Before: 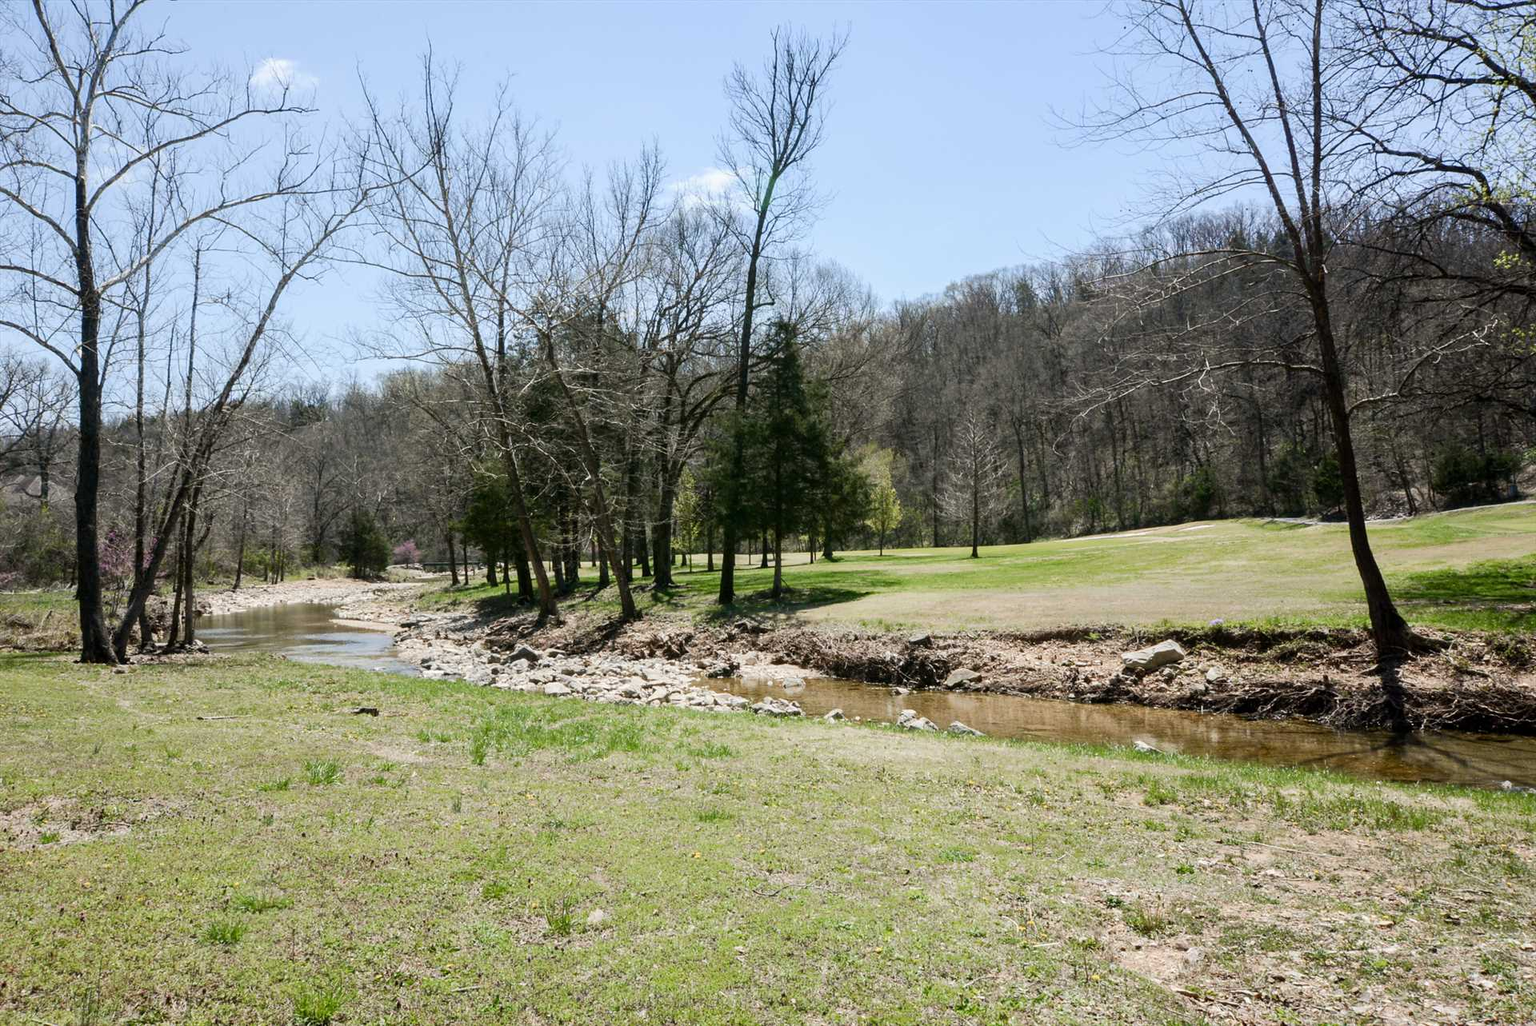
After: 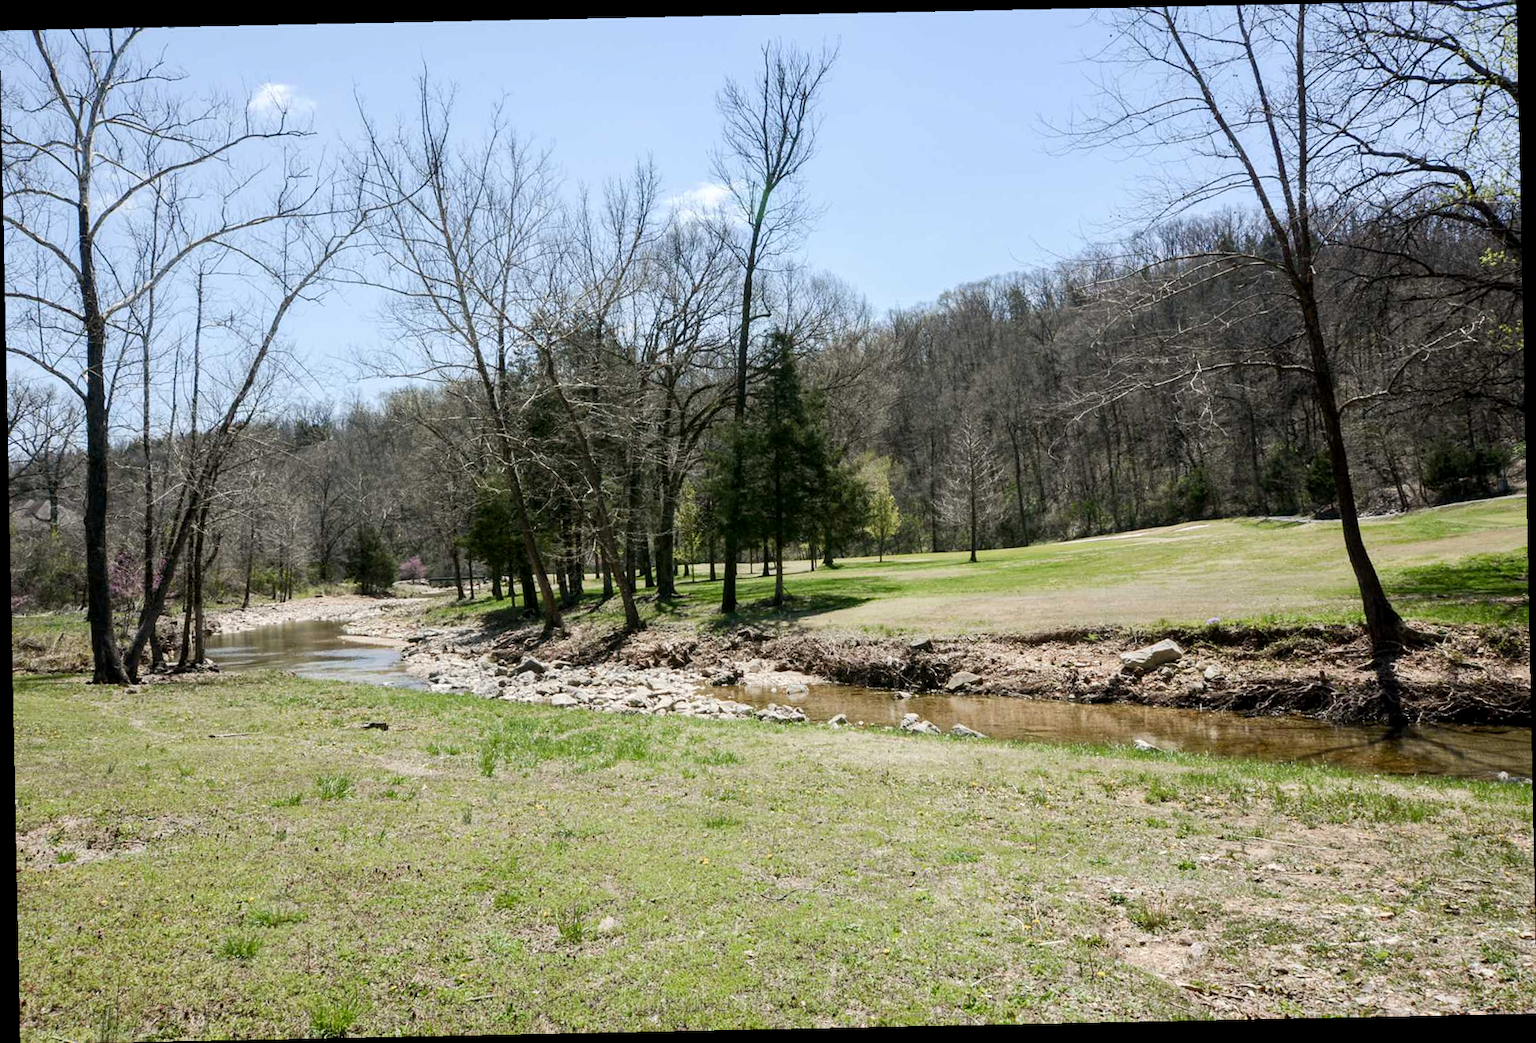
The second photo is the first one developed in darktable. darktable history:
rotate and perspective: rotation -1.17°, automatic cropping off
local contrast: highlights 100%, shadows 100%, detail 120%, midtone range 0.2
